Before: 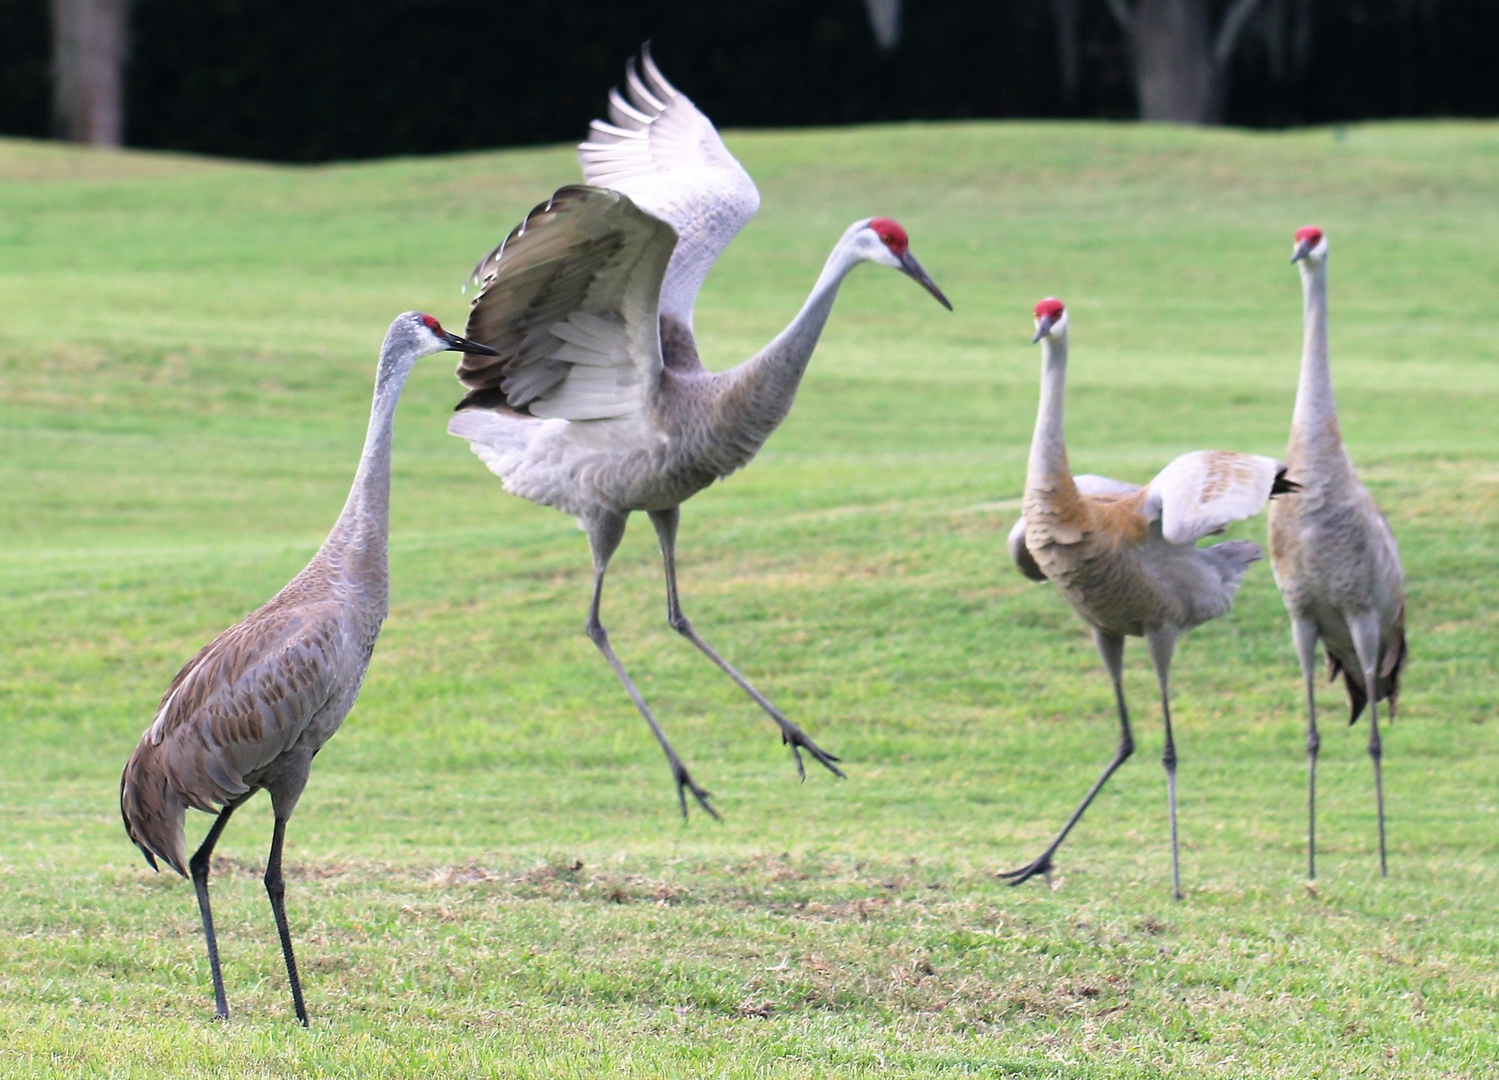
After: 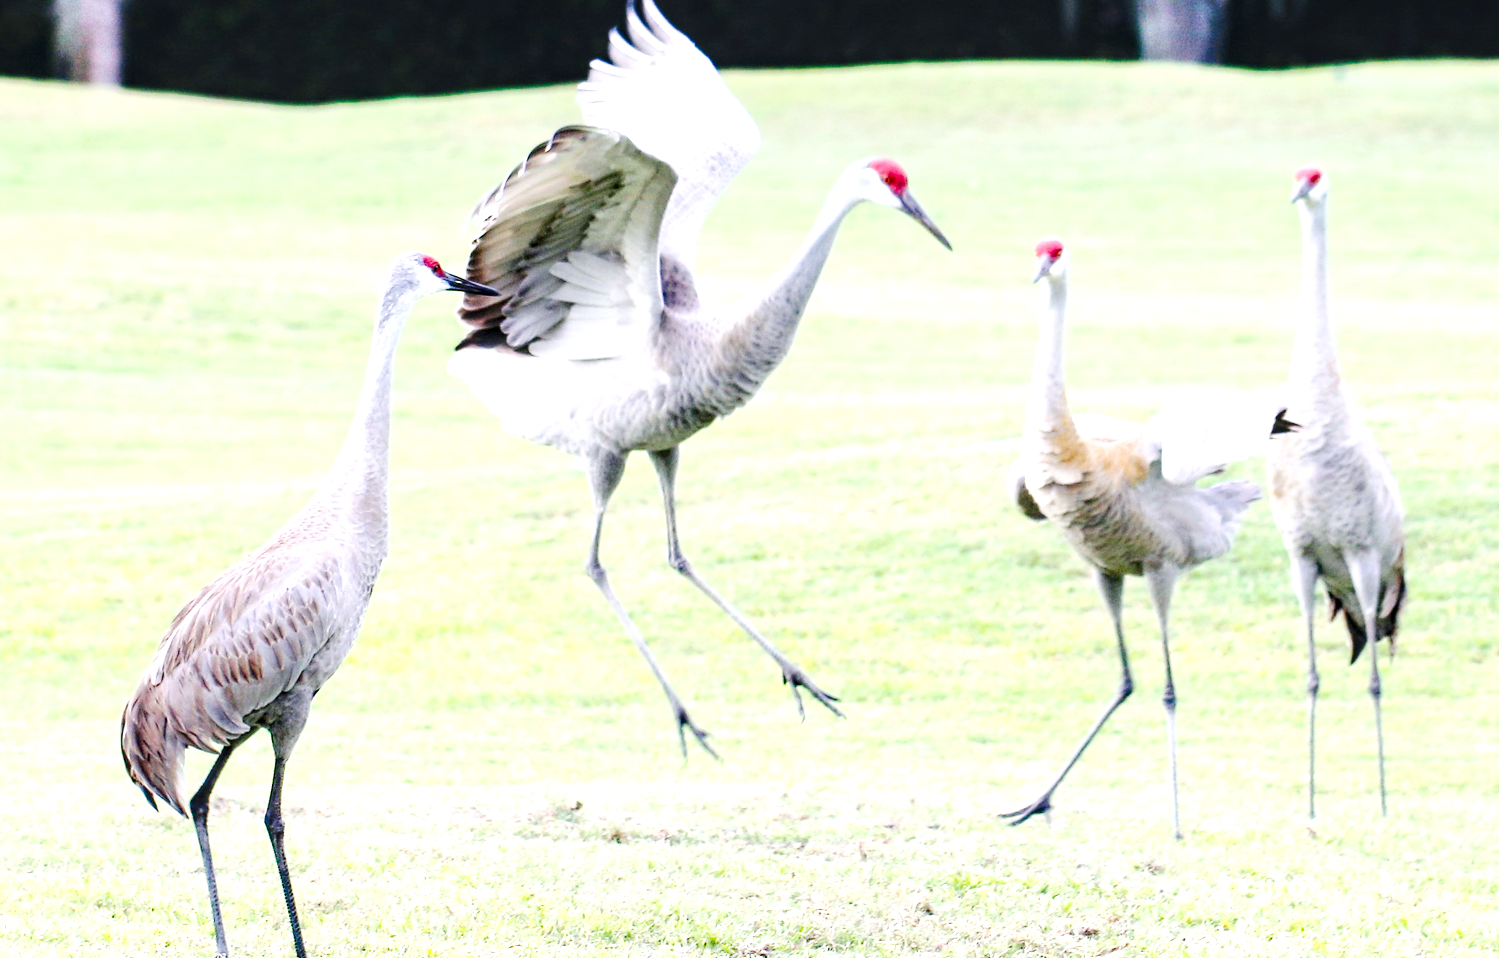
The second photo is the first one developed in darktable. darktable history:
color balance rgb: perceptual saturation grading › global saturation 30%, global vibrance 10%
contrast brightness saturation: saturation -0.05
exposure: black level correction 0, exposure 1.2 EV, compensate exposure bias true, compensate highlight preservation false
local contrast: highlights 60%, shadows 60%, detail 160%
crop and rotate: top 5.609%, bottom 5.609%
white balance: red 0.974, blue 1.044
contrast equalizer: octaves 7, y [[0.6 ×6], [0.55 ×6], [0 ×6], [0 ×6], [0 ×6]], mix -0.3
tone curve: curves: ch0 [(0, 0) (0.003, 0.005) (0.011, 0.011) (0.025, 0.02) (0.044, 0.03) (0.069, 0.041) (0.1, 0.062) (0.136, 0.089) (0.177, 0.135) (0.224, 0.189) (0.277, 0.259) (0.335, 0.373) (0.399, 0.499) (0.468, 0.622) (0.543, 0.724) (0.623, 0.807) (0.709, 0.868) (0.801, 0.916) (0.898, 0.964) (1, 1)], preserve colors none
